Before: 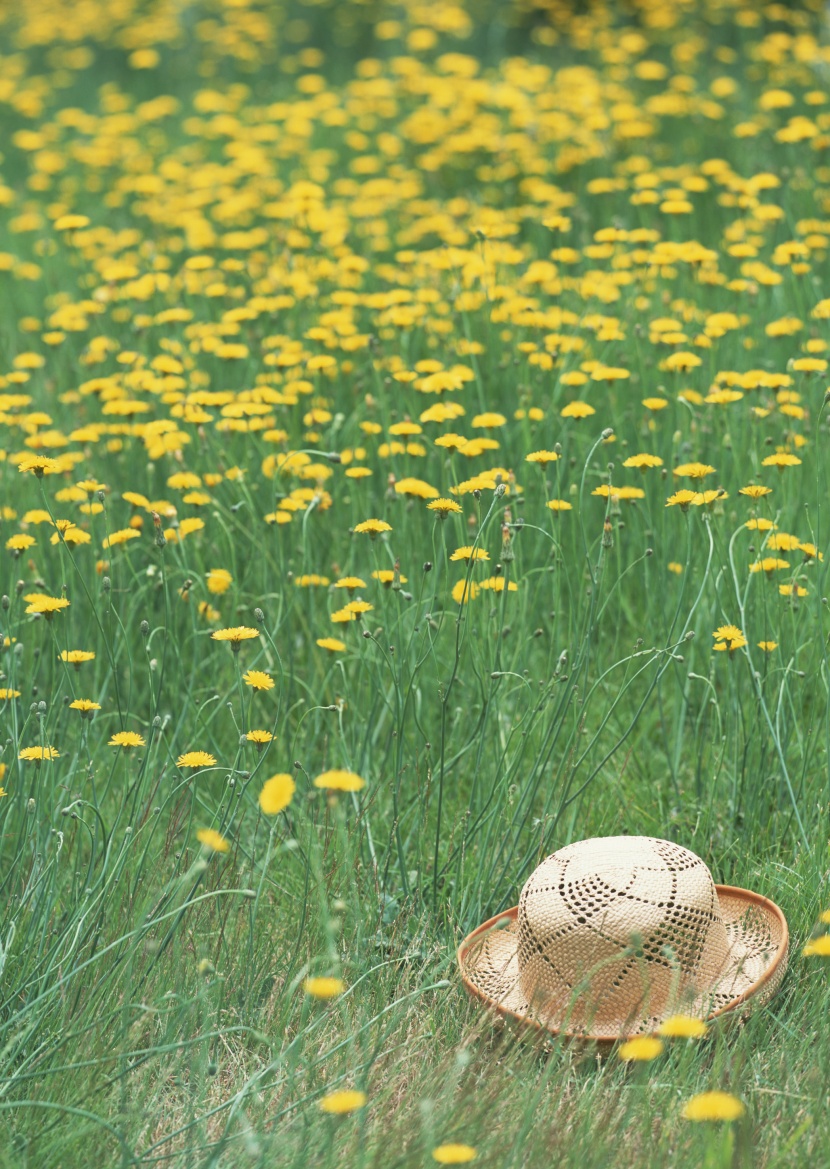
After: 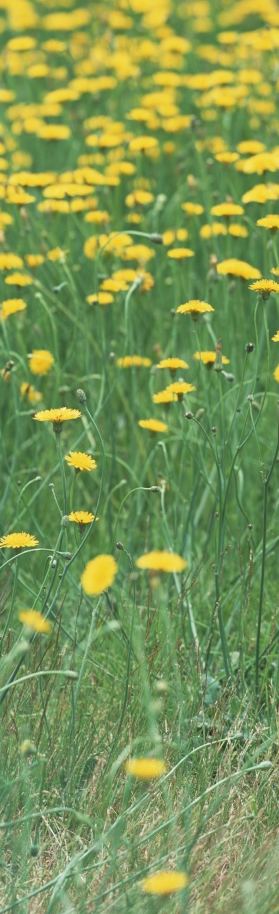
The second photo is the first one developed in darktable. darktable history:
crop and rotate: left 21.489%, top 18.759%, right 44.819%, bottom 2.975%
